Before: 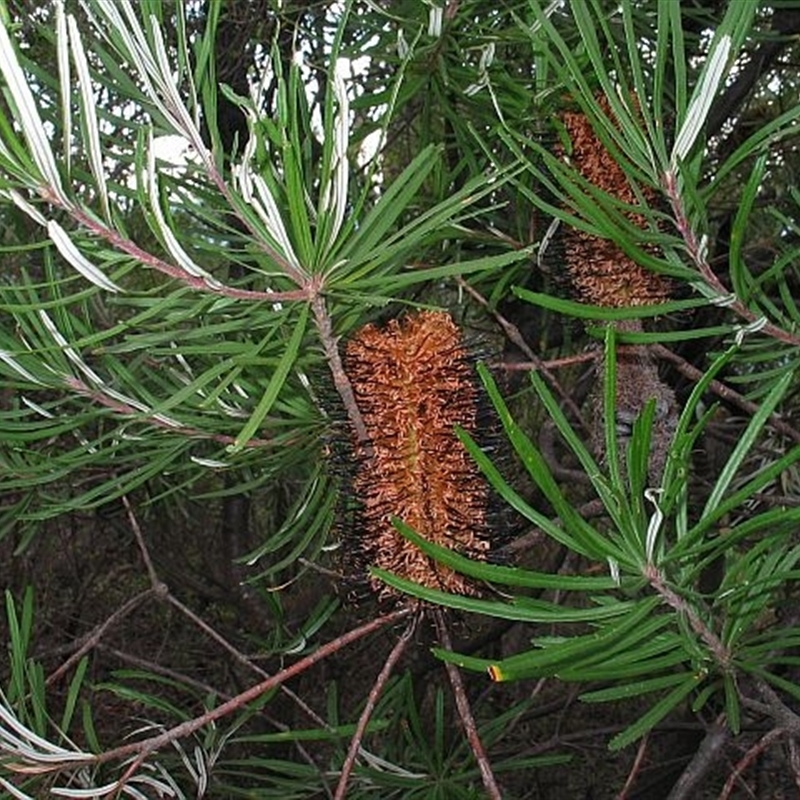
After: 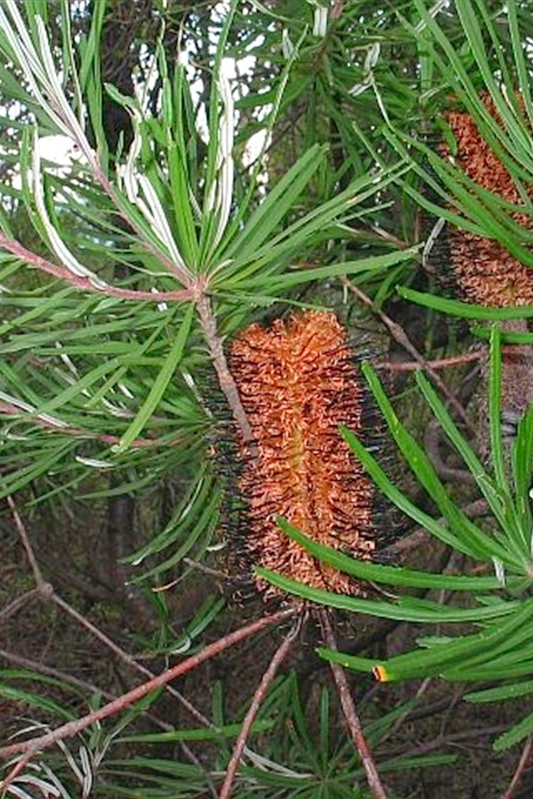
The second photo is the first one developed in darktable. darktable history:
levels: levels [0, 0.43, 0.984]
crop and rotate: left 14.406%, right 18.952%
